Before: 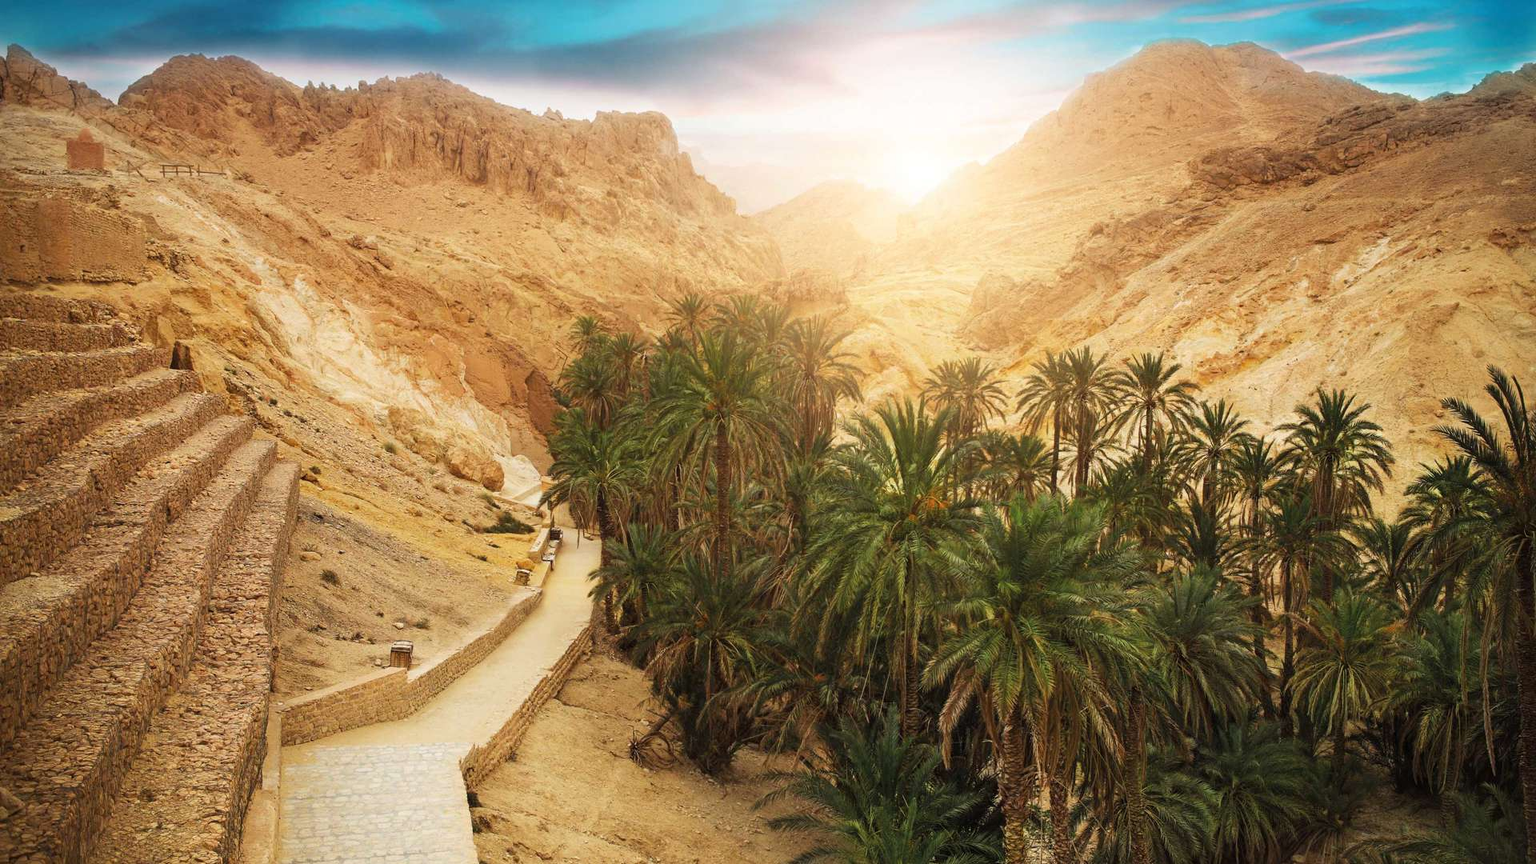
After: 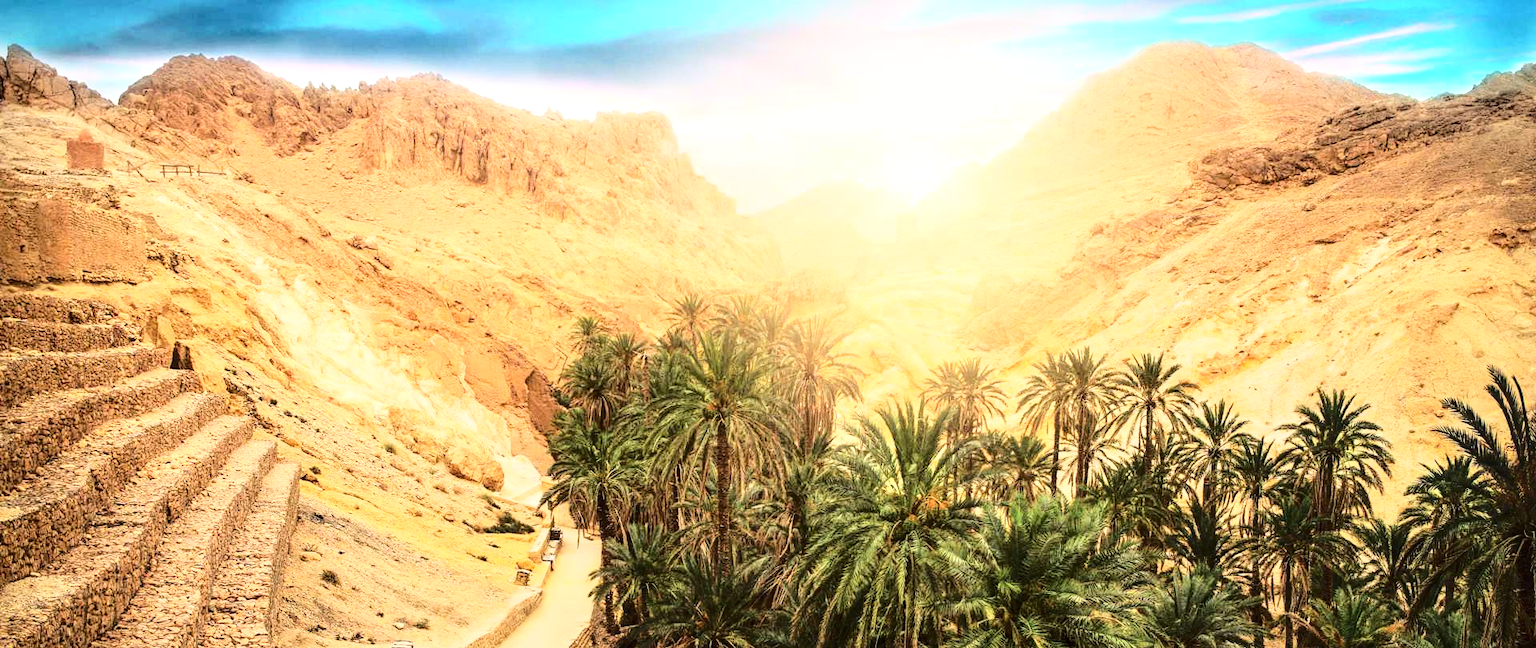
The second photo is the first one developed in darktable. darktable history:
crop: bottom 24.988%
local contrast: on, module defaults
base curve: curves: ch0 [(0, 0) (0.032, 0.037) (0.105, 0.228) (0.435, 0.76) (0.856, 0.983) (1, 1)]
contrast brightness saturation: contrast 0.22
